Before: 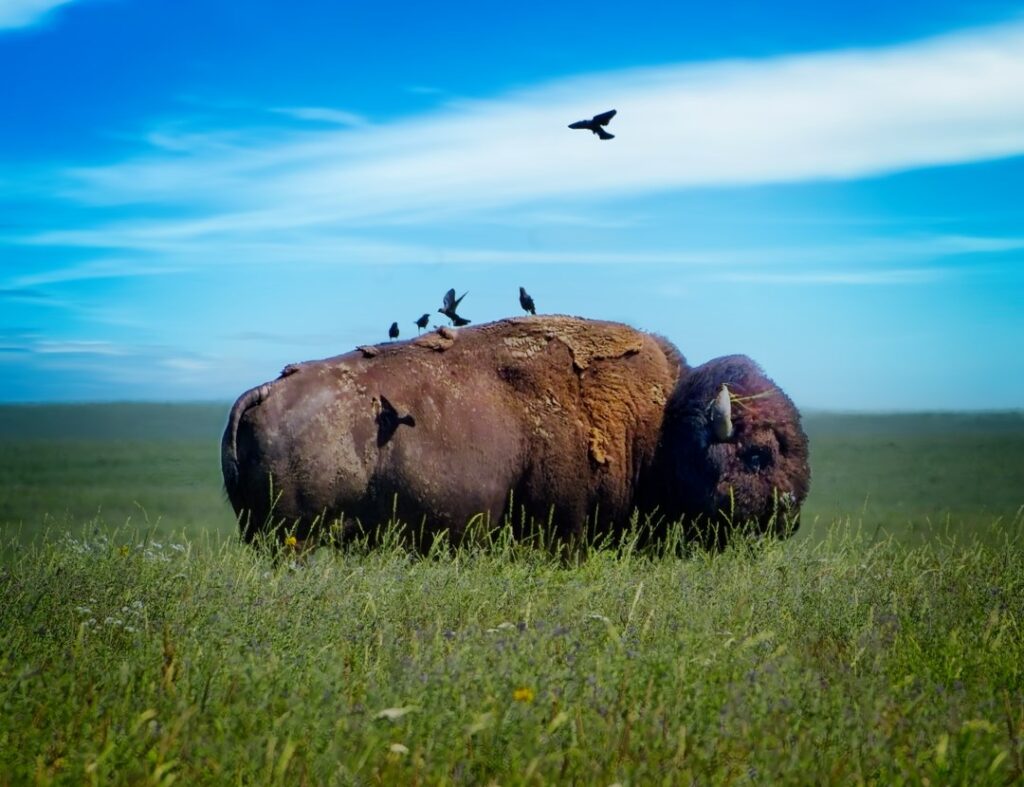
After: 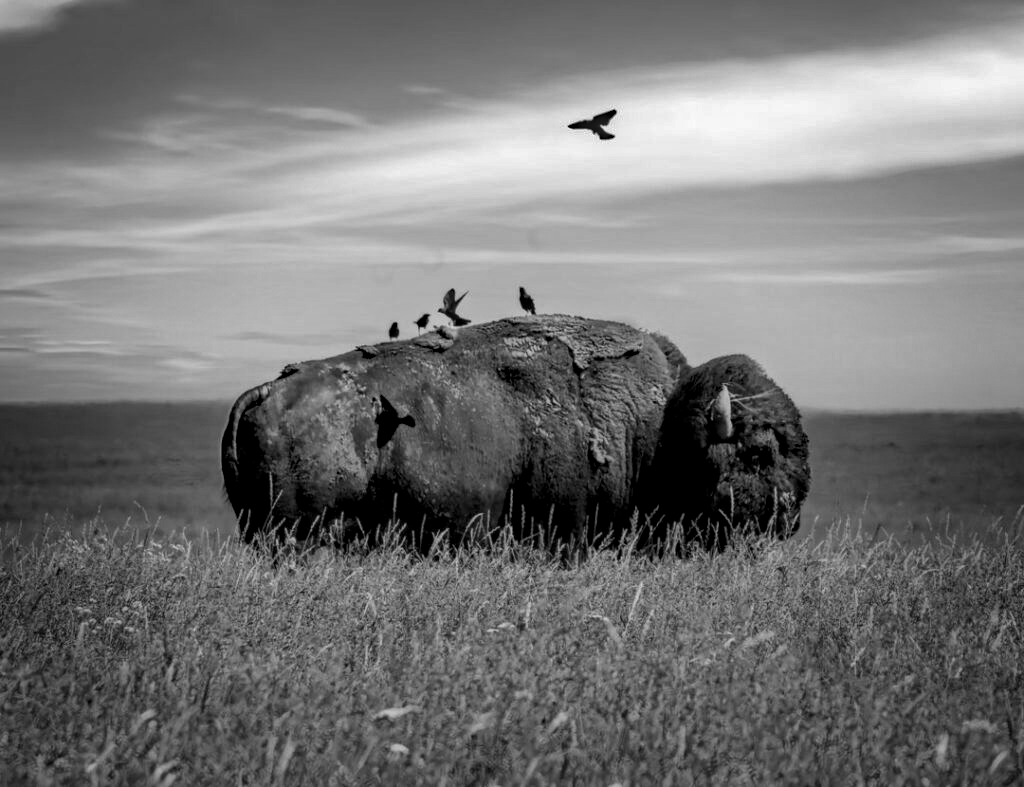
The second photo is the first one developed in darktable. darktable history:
monochrome: a -6.99, b 35.61, size 1.4
haze removal: strength 0.53, distance 0.925, compatibility mode true, adaptive false
local contrast: detail 130%
